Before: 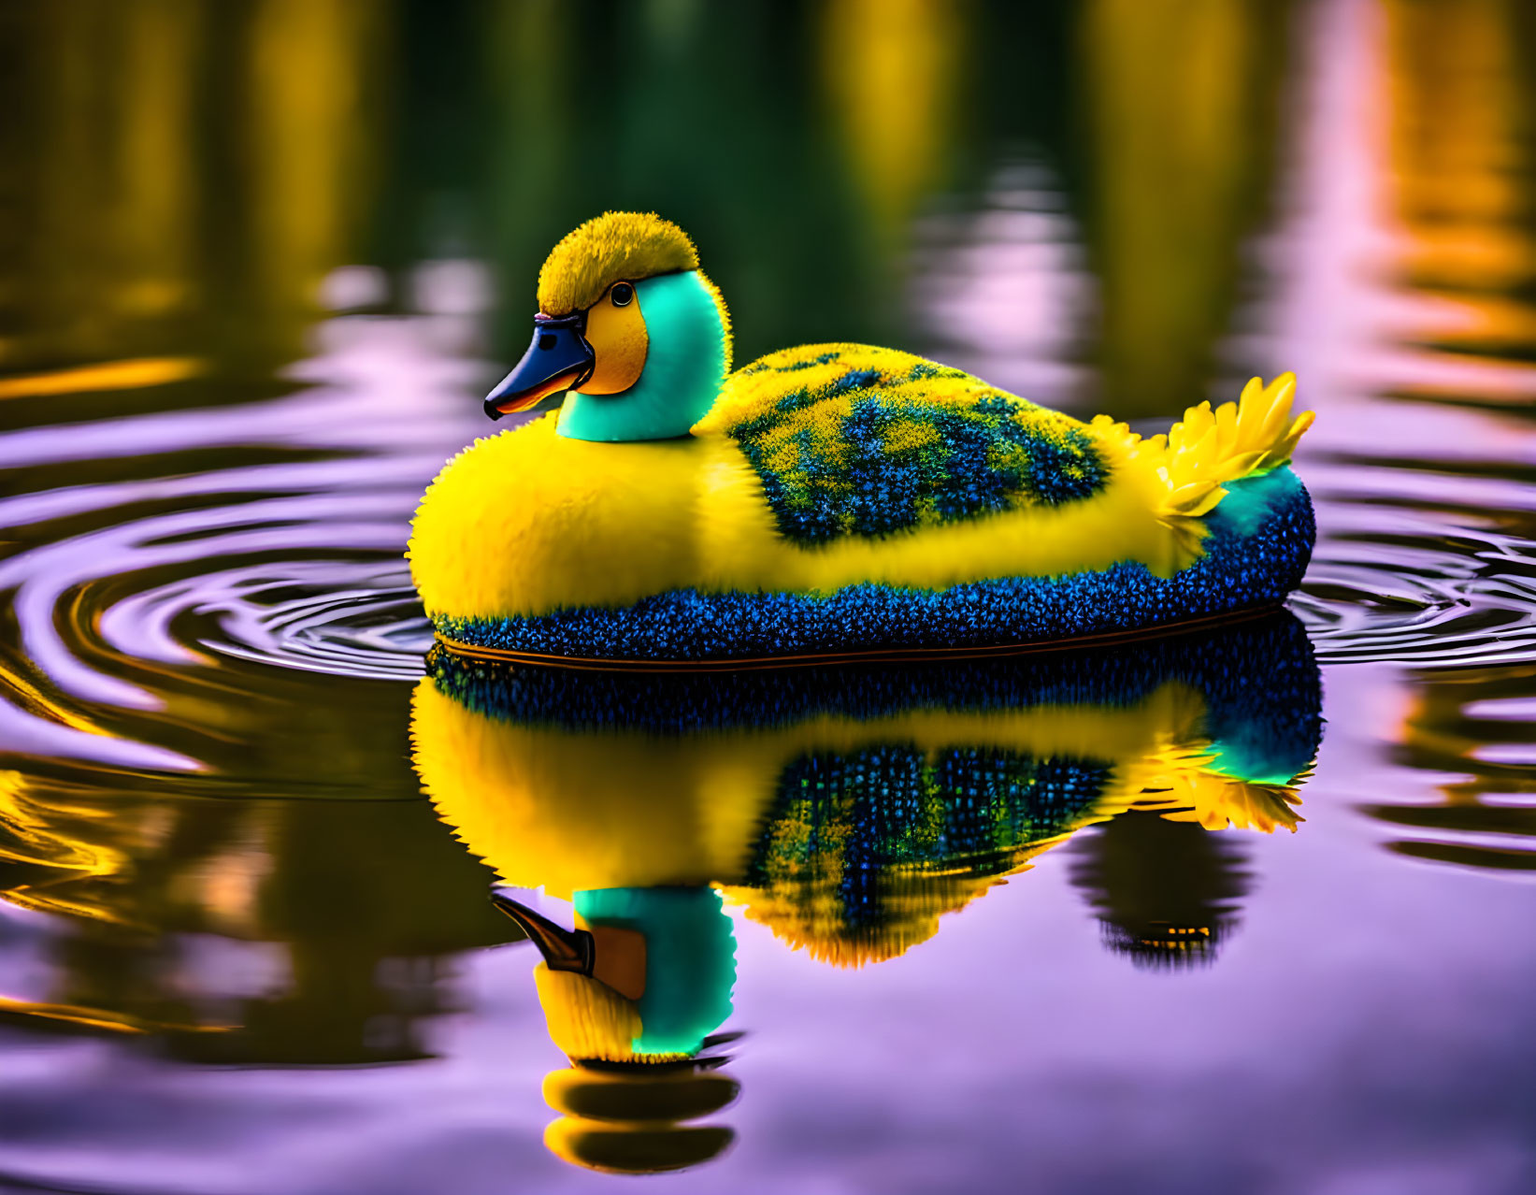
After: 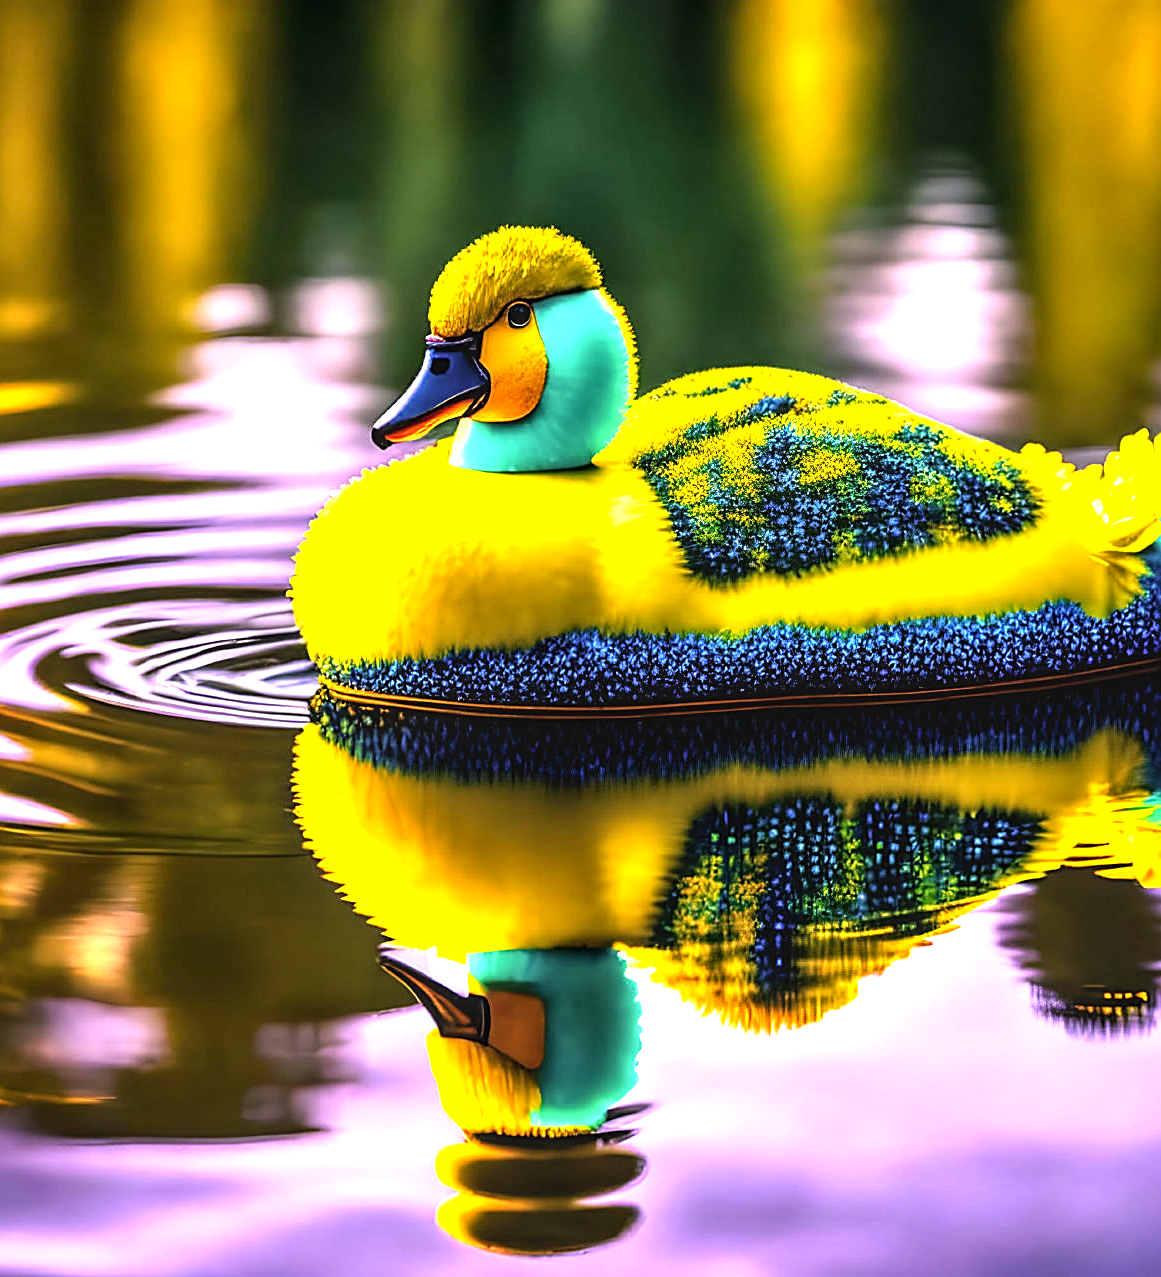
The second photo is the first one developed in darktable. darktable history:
local contrast: on, module defaults
crop and rotate: left 8.959%, right 20.352%
color correction: highlights a* 5.85, highlights b* 4.76
sharpen: on, module defaults
exposure: black level correction 0, exposure 1 EV, compensate highlight preservation false
tone equalizer: -8 EV -0.444 EV, -7 EV -0.37 EV, -6 EV -0.359 EV, -5 EV -0.213 EV, -3 EV 0.202 EV, -2 EV 0.305 EV, -1 EV 0.398 EV, +0 EV 0.413 EV, mask exposure compensation -0.487 EV
